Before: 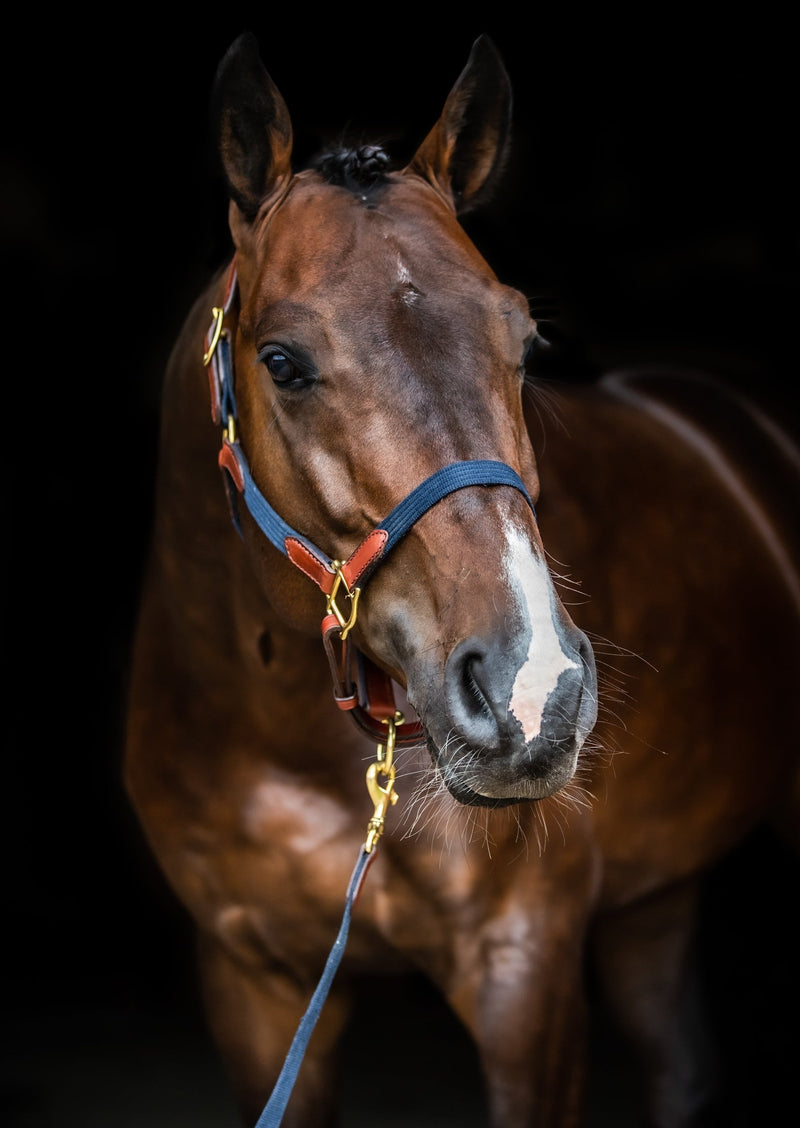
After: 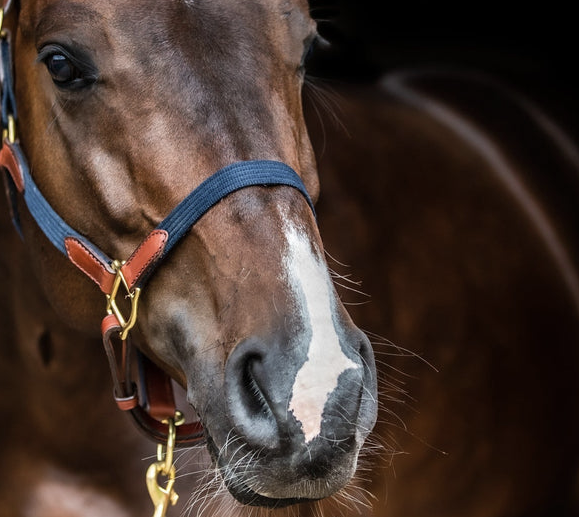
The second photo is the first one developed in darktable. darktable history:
contrast brightness saturation: saturation -0.157
crop and rotate: left 27.591%, top 26.621%, bottom 27.513%
